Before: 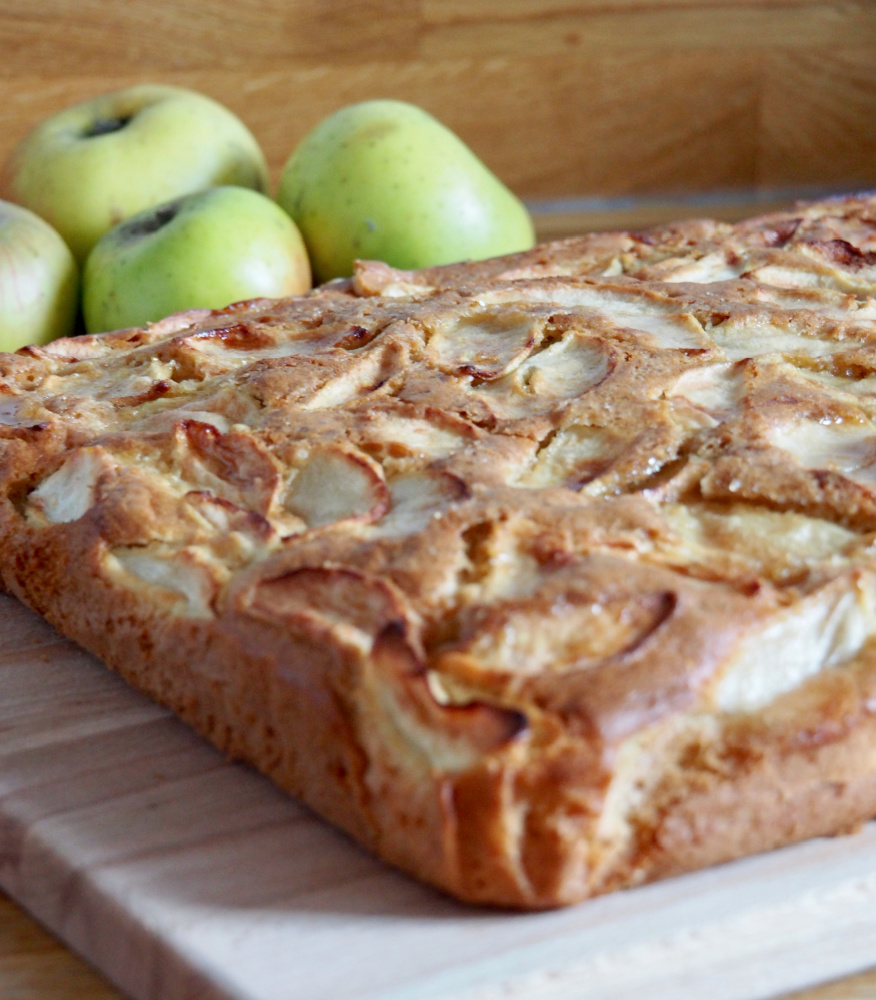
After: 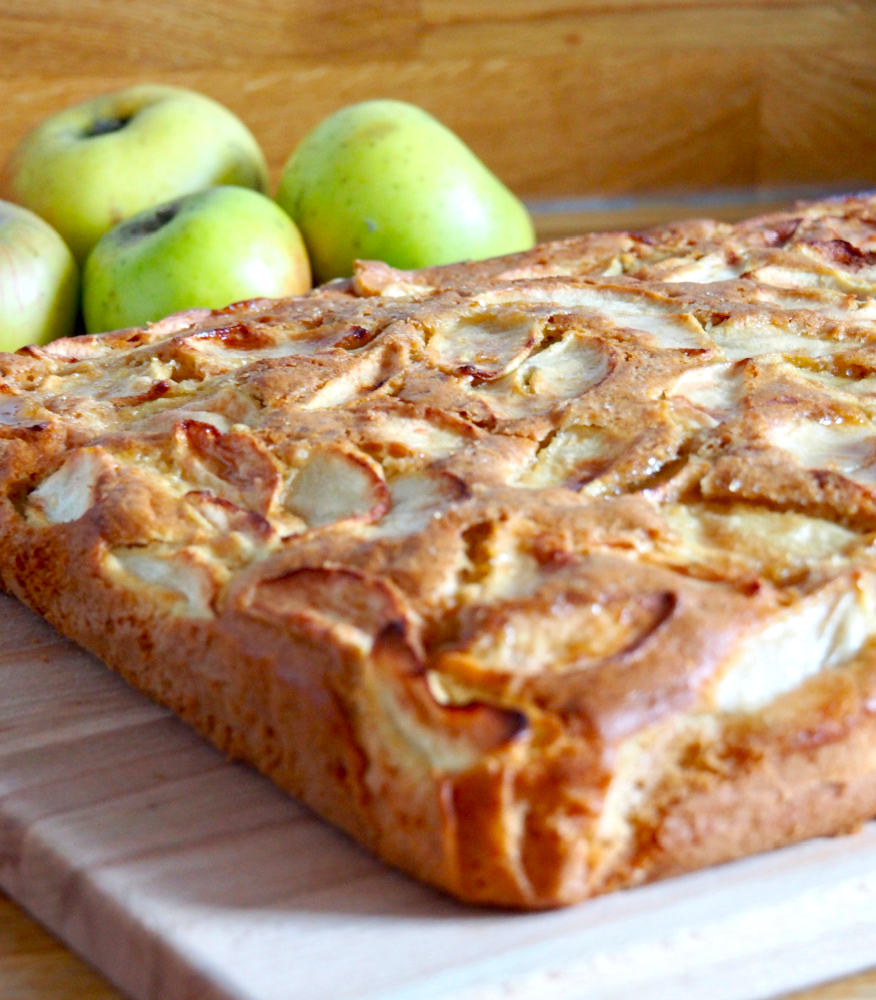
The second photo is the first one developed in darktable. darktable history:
color balance: output saturation 120%
exposure: exposure 0.3 EV, compensate highlight preservation false
